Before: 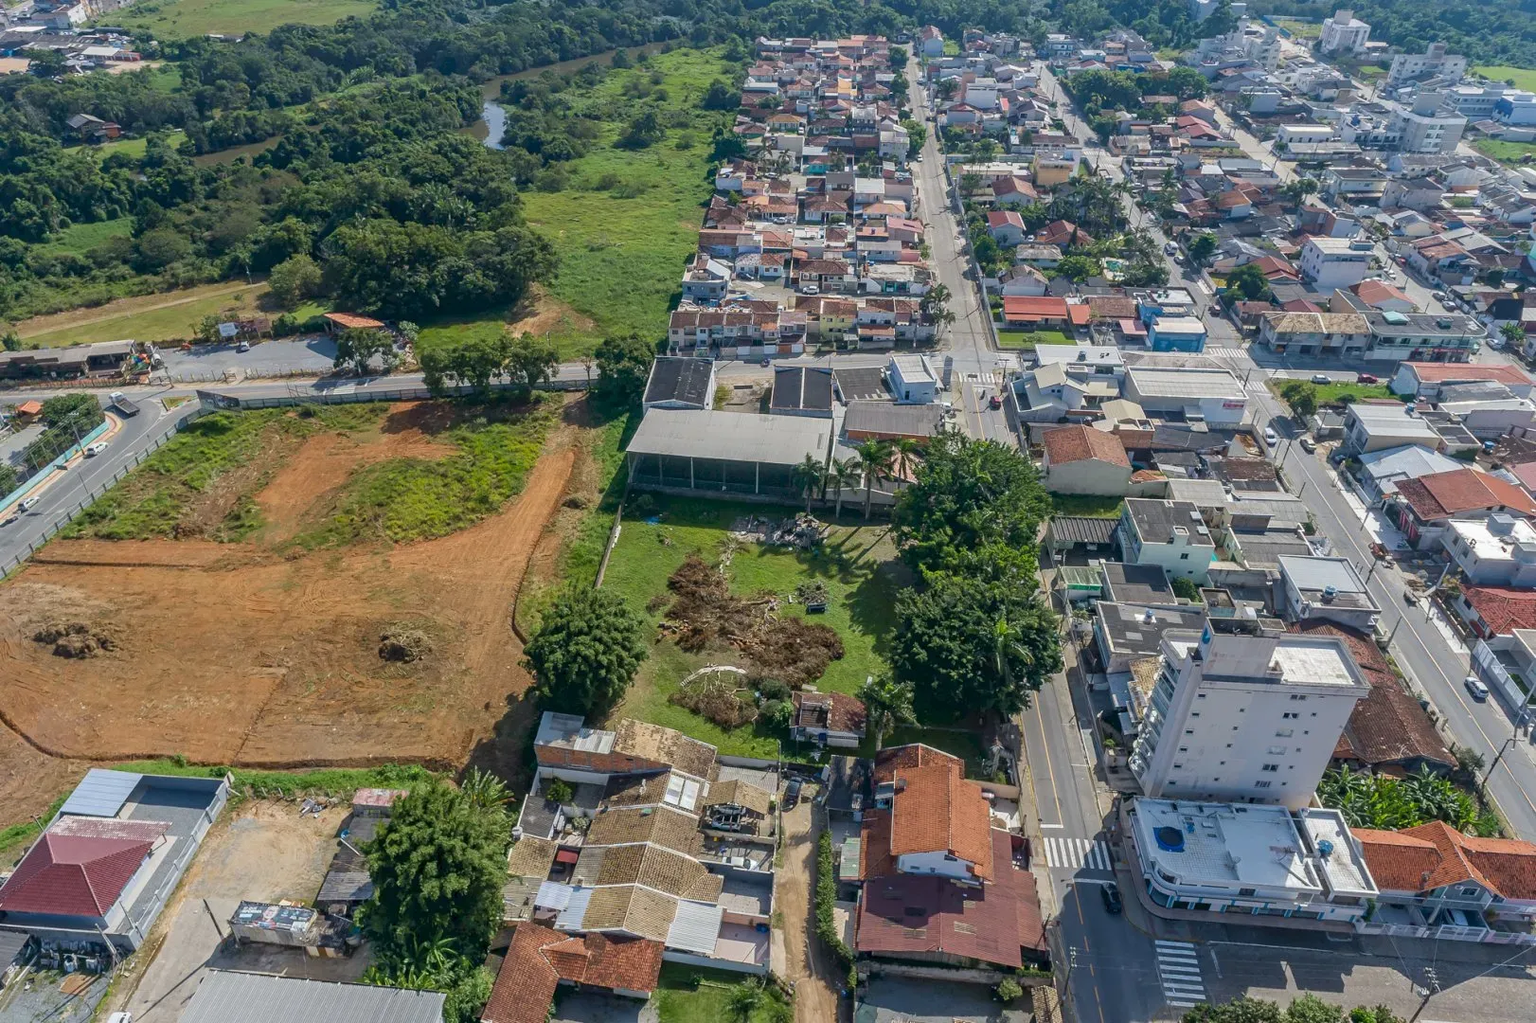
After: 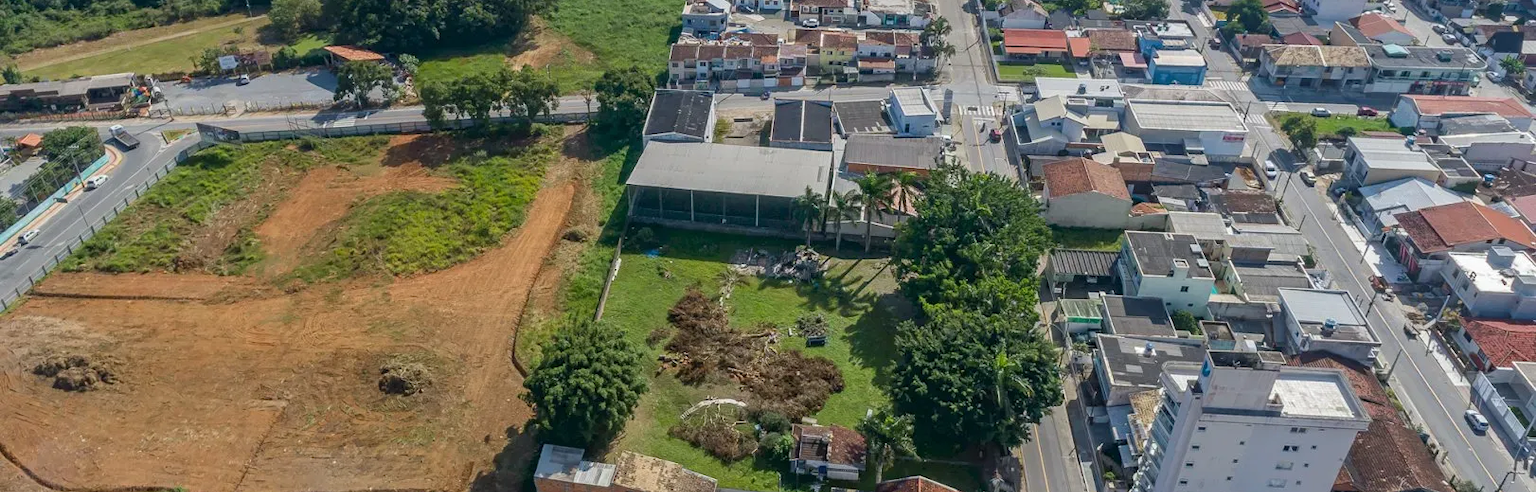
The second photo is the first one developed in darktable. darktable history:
crop and rotate: top 26.194%, bottom 25.634%
